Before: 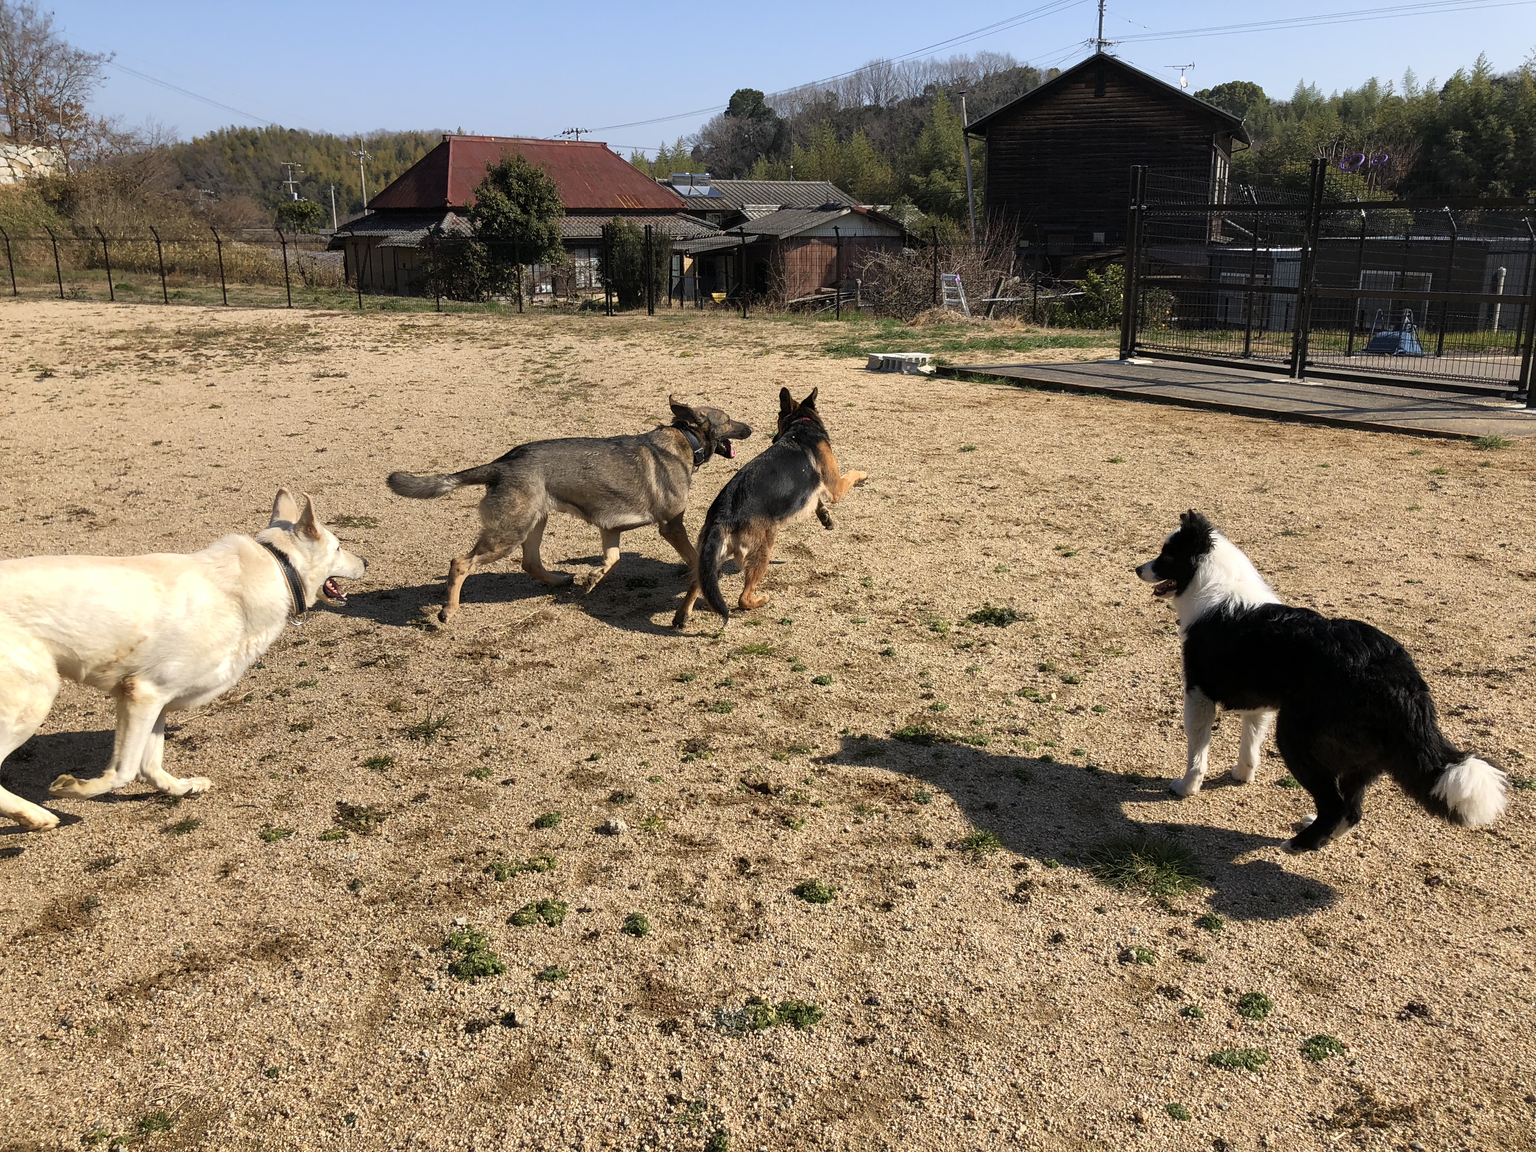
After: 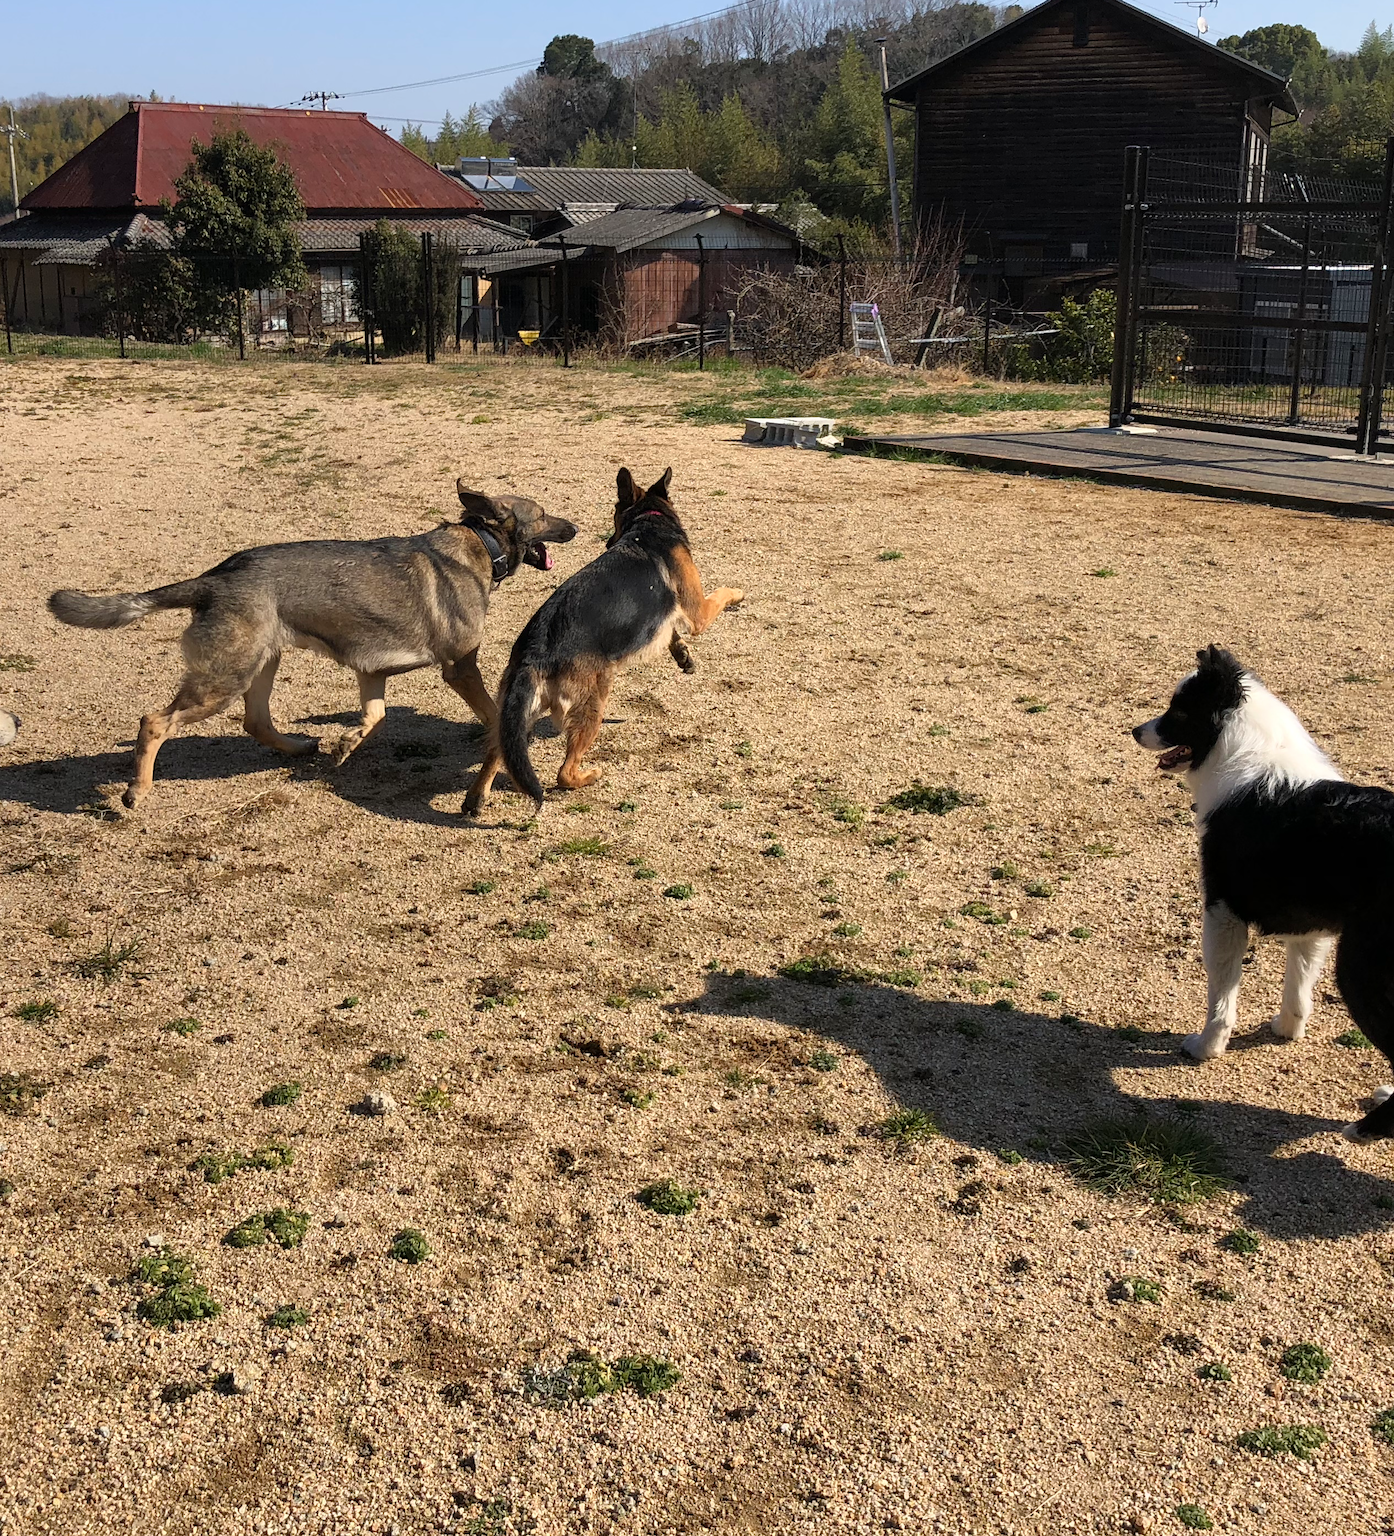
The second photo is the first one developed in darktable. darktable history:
crop and rotate: left 23.056%, top 5.624%, right 14.262%, bottom 2.296%
